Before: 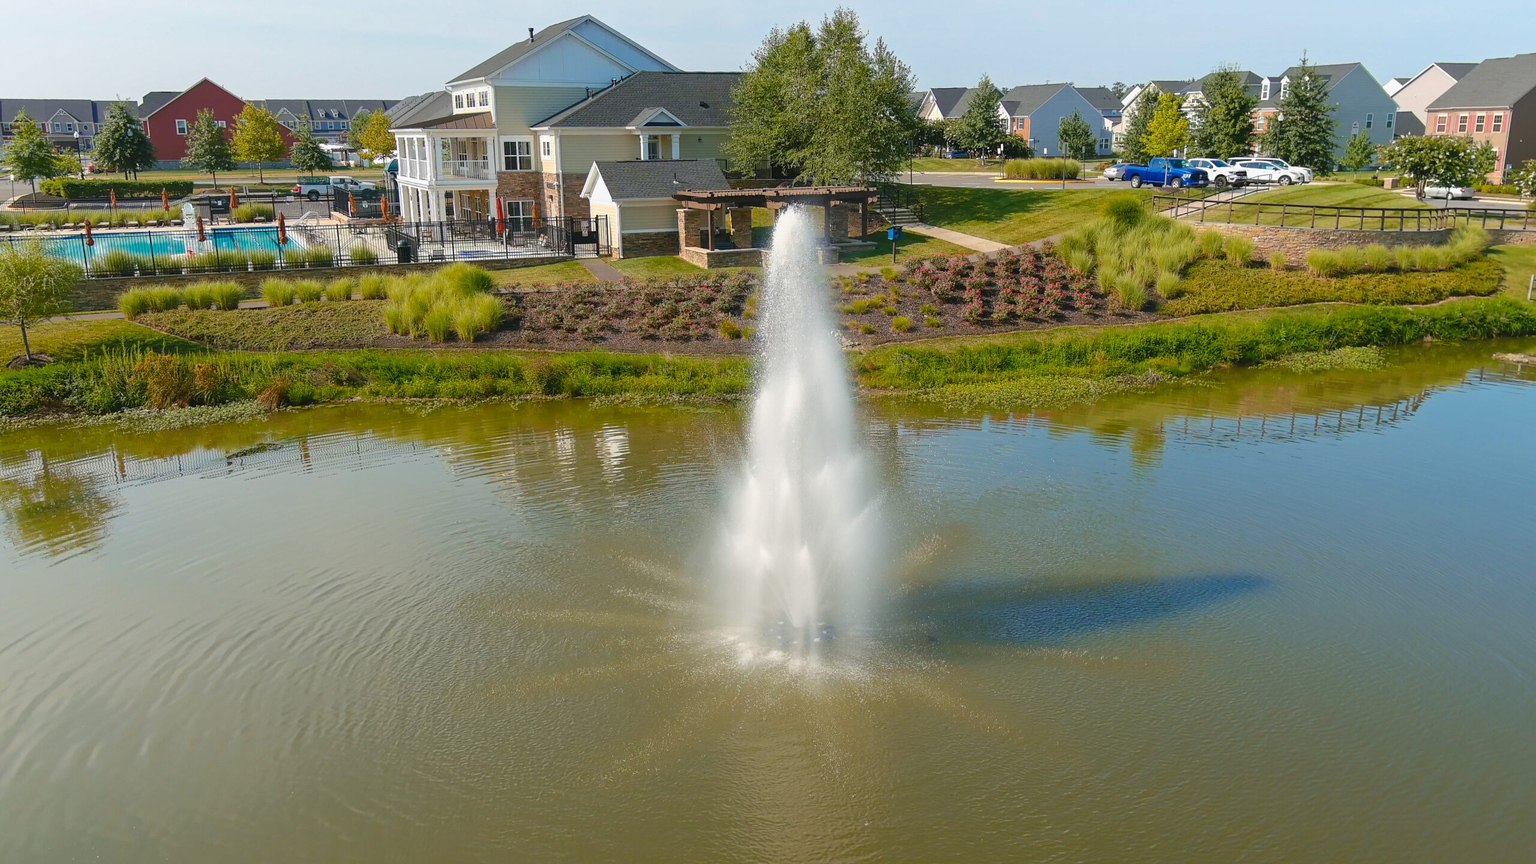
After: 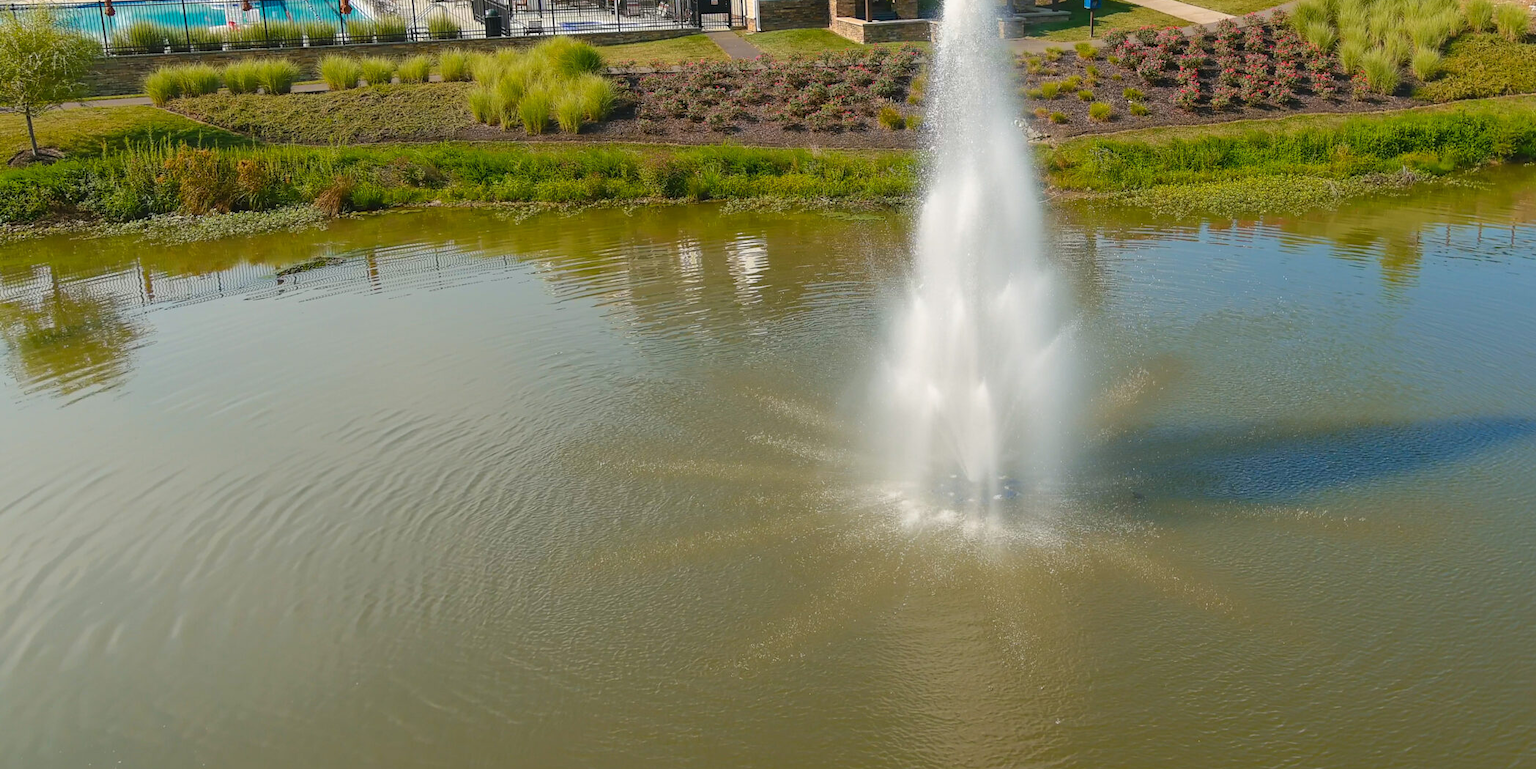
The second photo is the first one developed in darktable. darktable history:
crop: top 26.984%, right 18.058%
